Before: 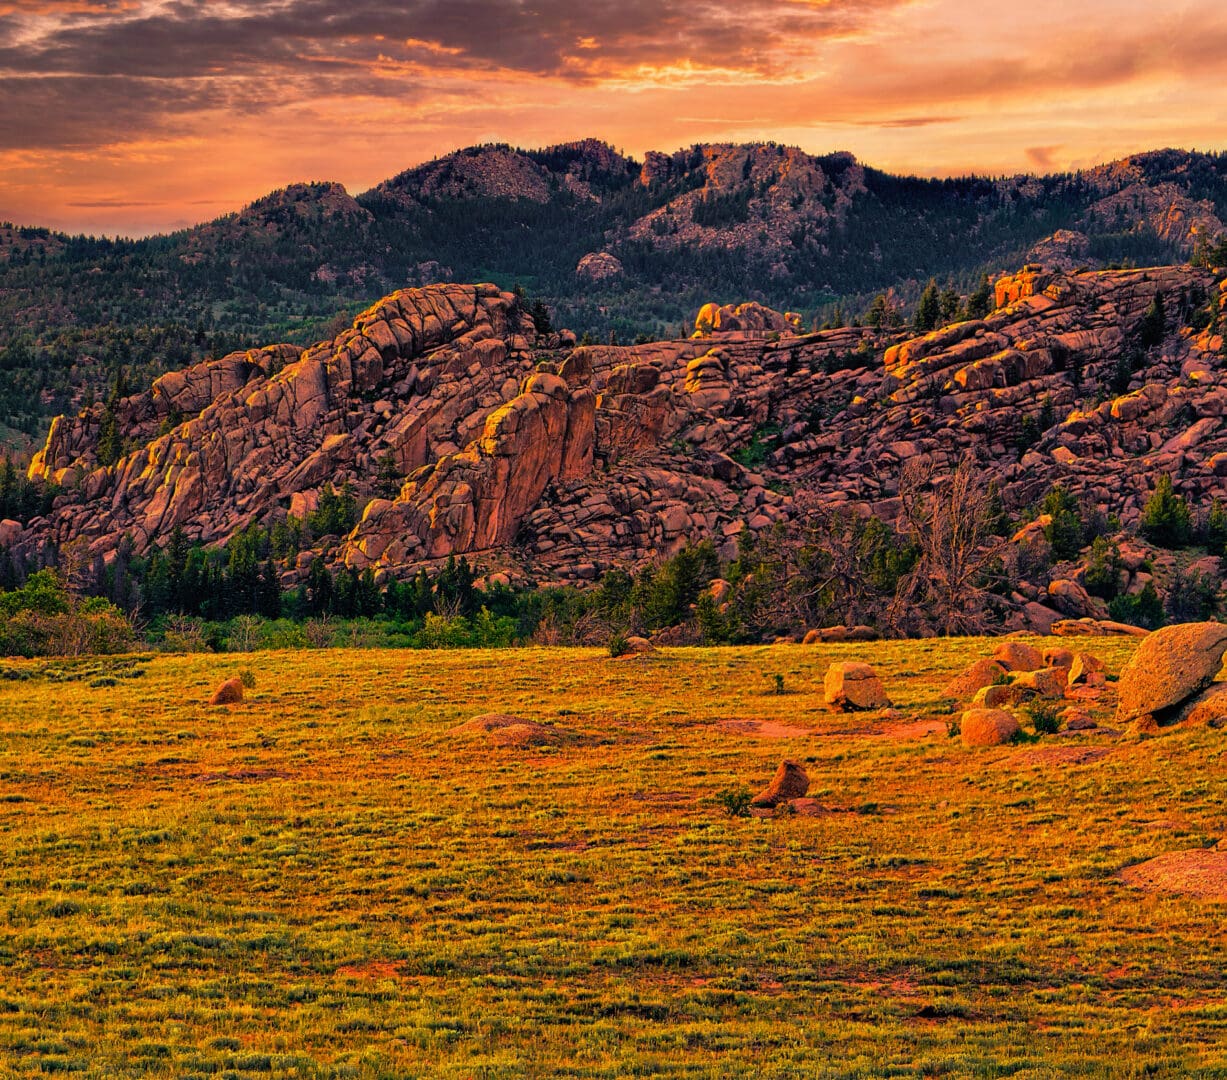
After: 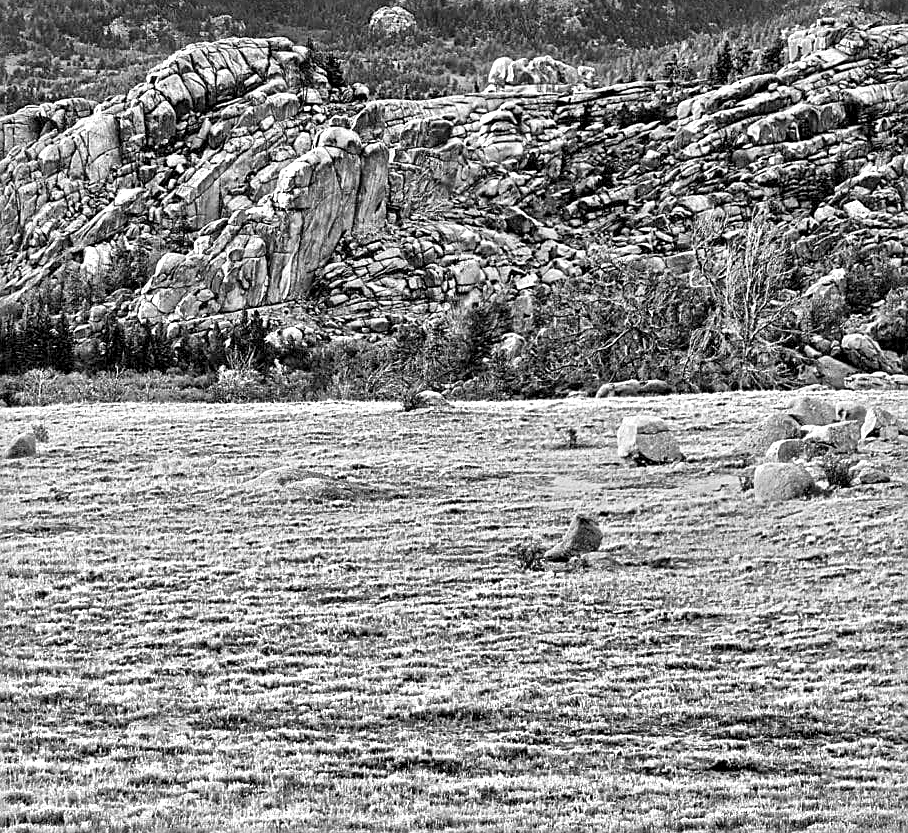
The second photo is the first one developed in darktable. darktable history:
sharpen: on, module defaults
crop: left 16.871%, top 22.857%, right 9.116%
monochrome: a -4.13, b 5.16, size 1
exposure: black level correction 0.001, exposure 2 EV, compensate highlight preservation false
local contrast: mode bilateral grid, contrast 20, coarseness 50, detail 161%, midtone range 0.2
